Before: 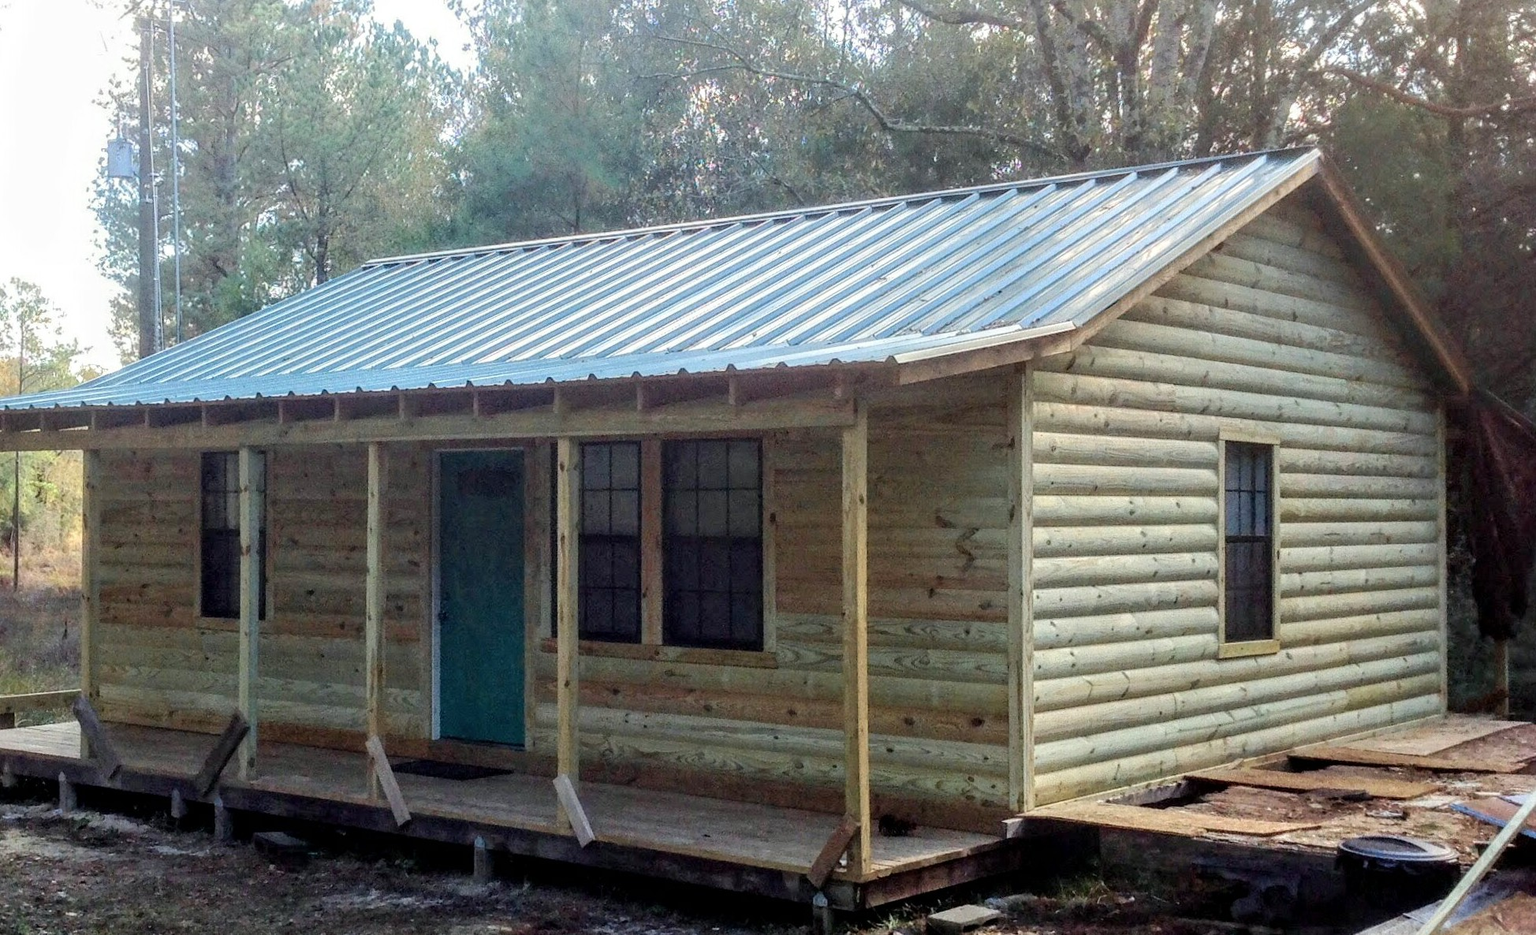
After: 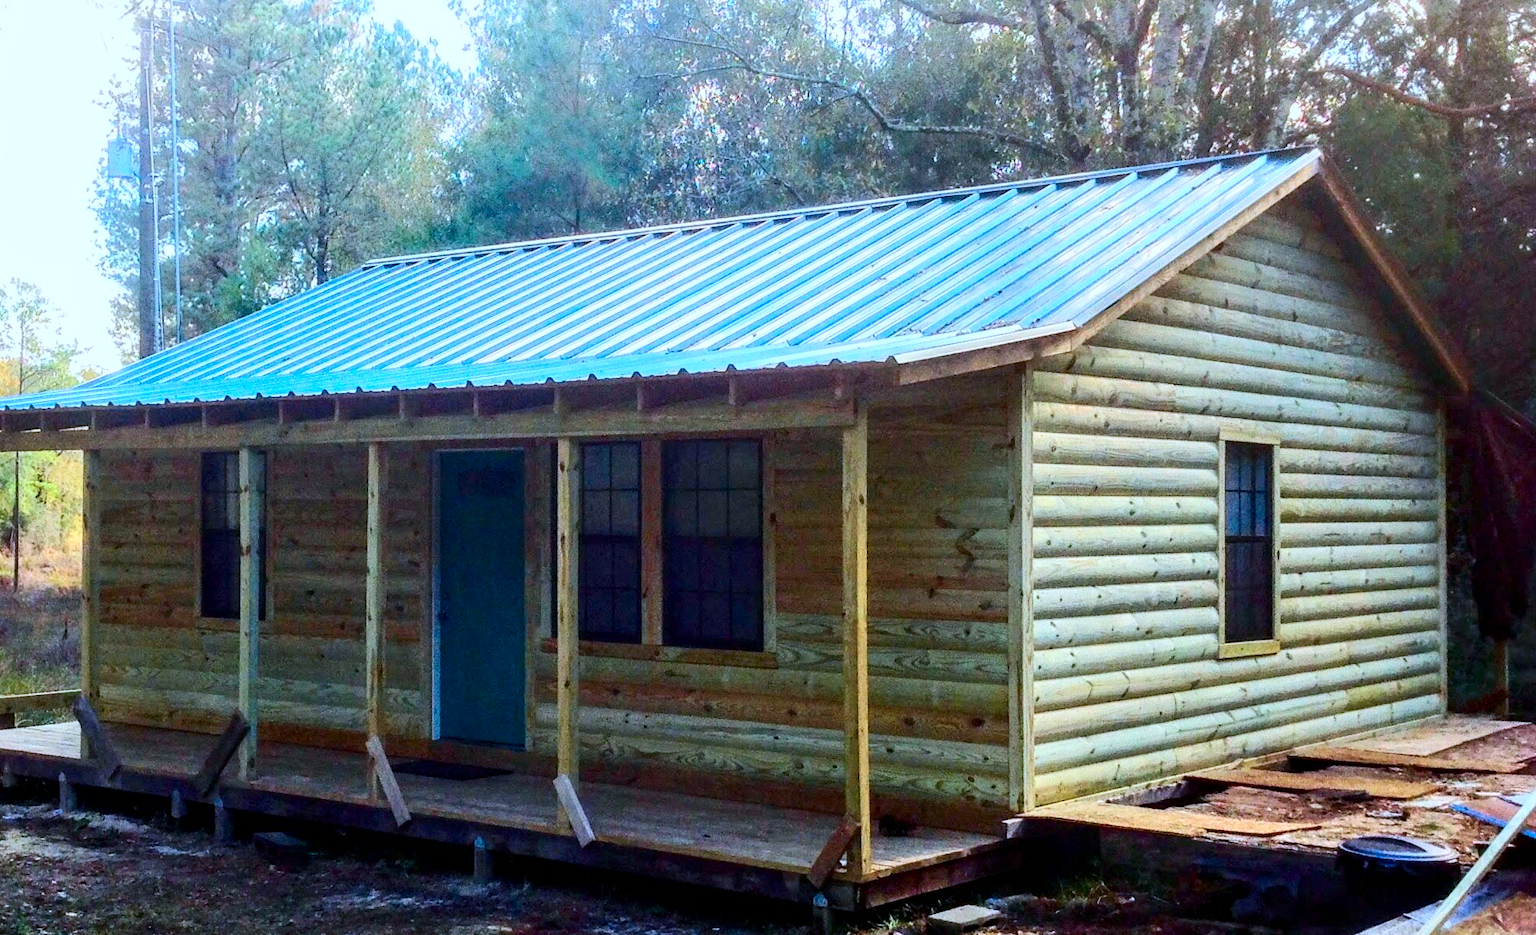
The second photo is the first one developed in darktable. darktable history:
contrast brightness saturation: contrast 0.26, brightness 0.02, saturation 0.87
white balance: red 0.954, blue 1.079
